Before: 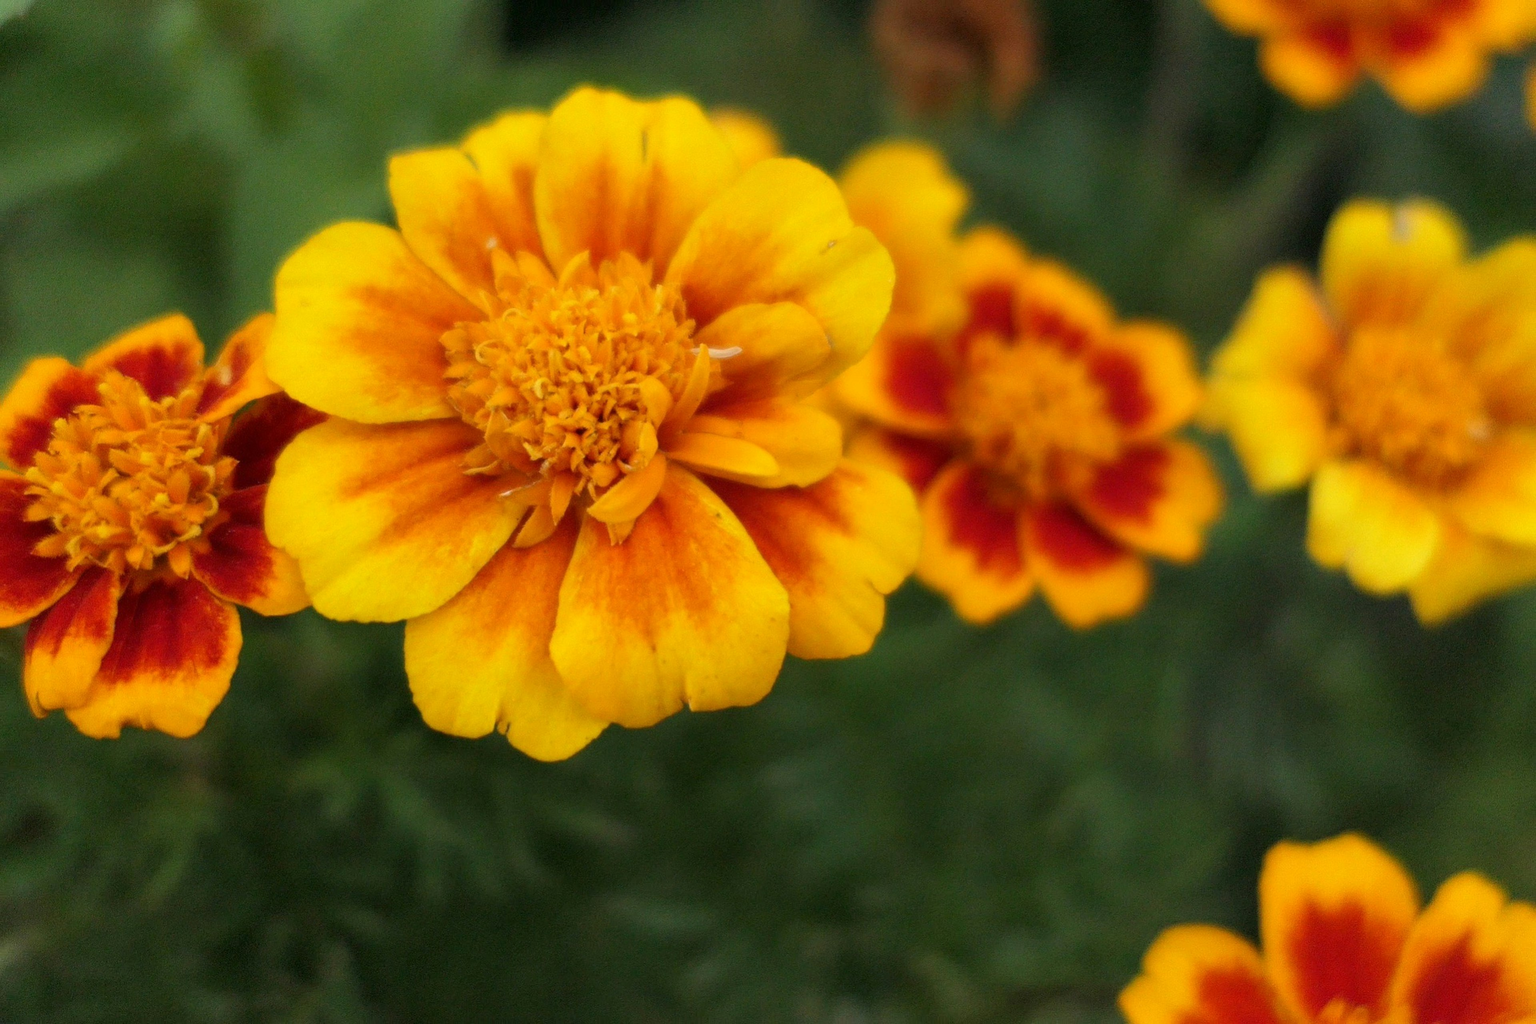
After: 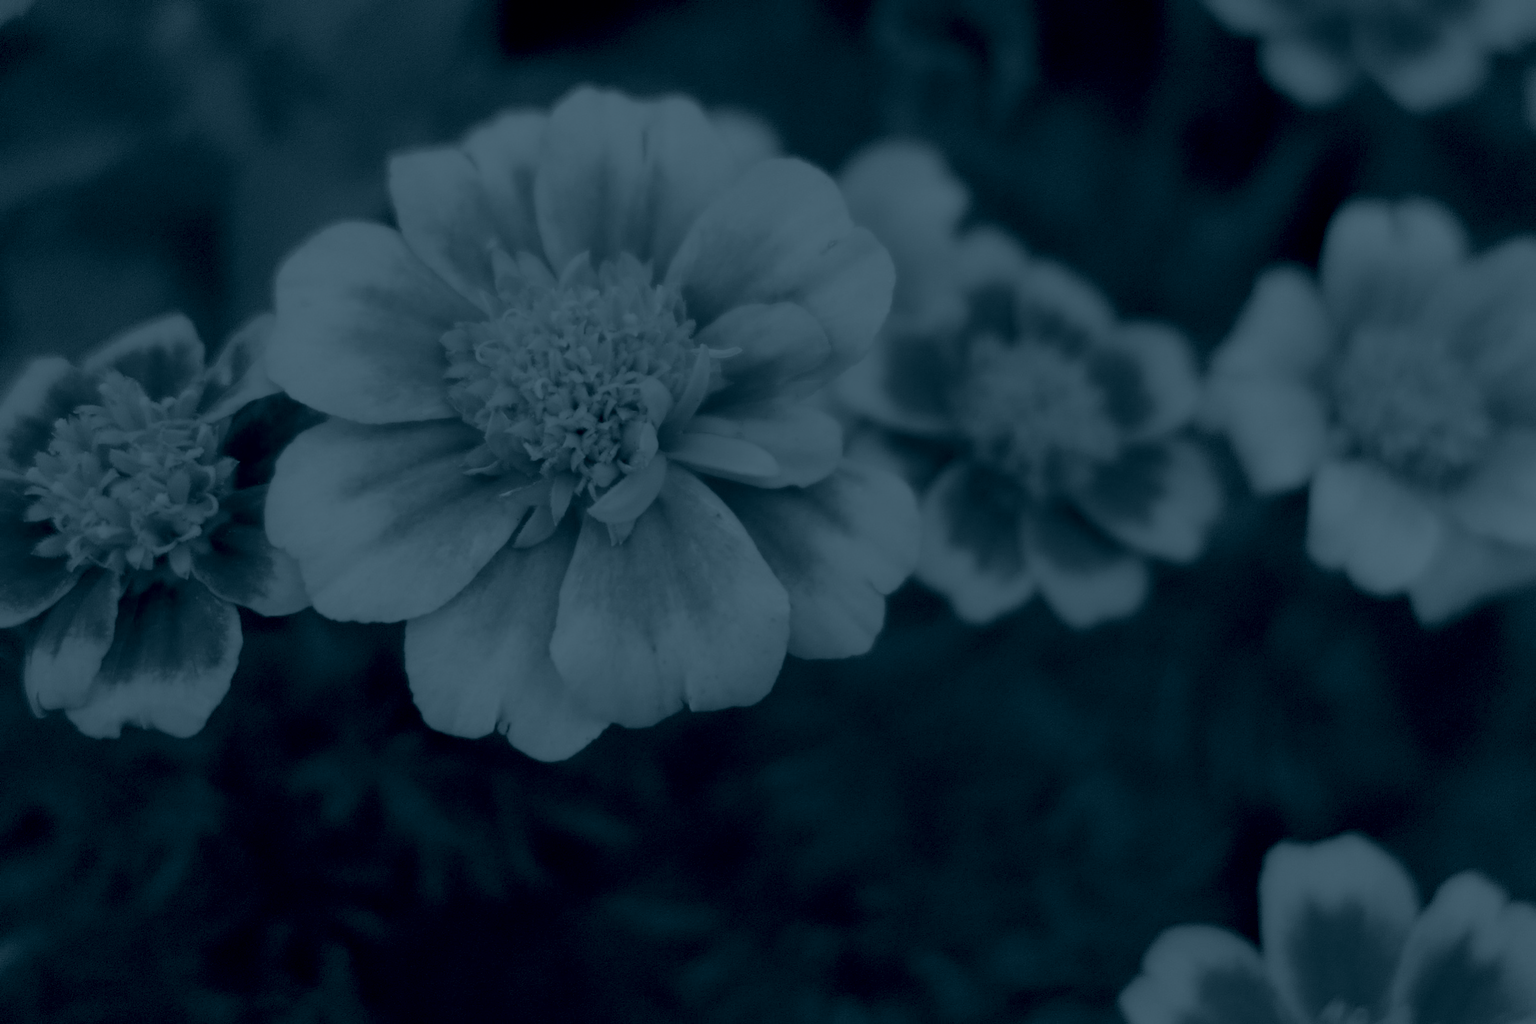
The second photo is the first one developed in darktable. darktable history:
colorize: hue 194.4°, saturation 29%, source mix 61.75%, lightness 3.98%, version 1
filmic rgb: black relative exposure -7.65 EV, white relative exposure 4.56 EV, hardness 3.61
exposure: black level correction 0, compensate exposure bias true, compensate highlight preservation false
